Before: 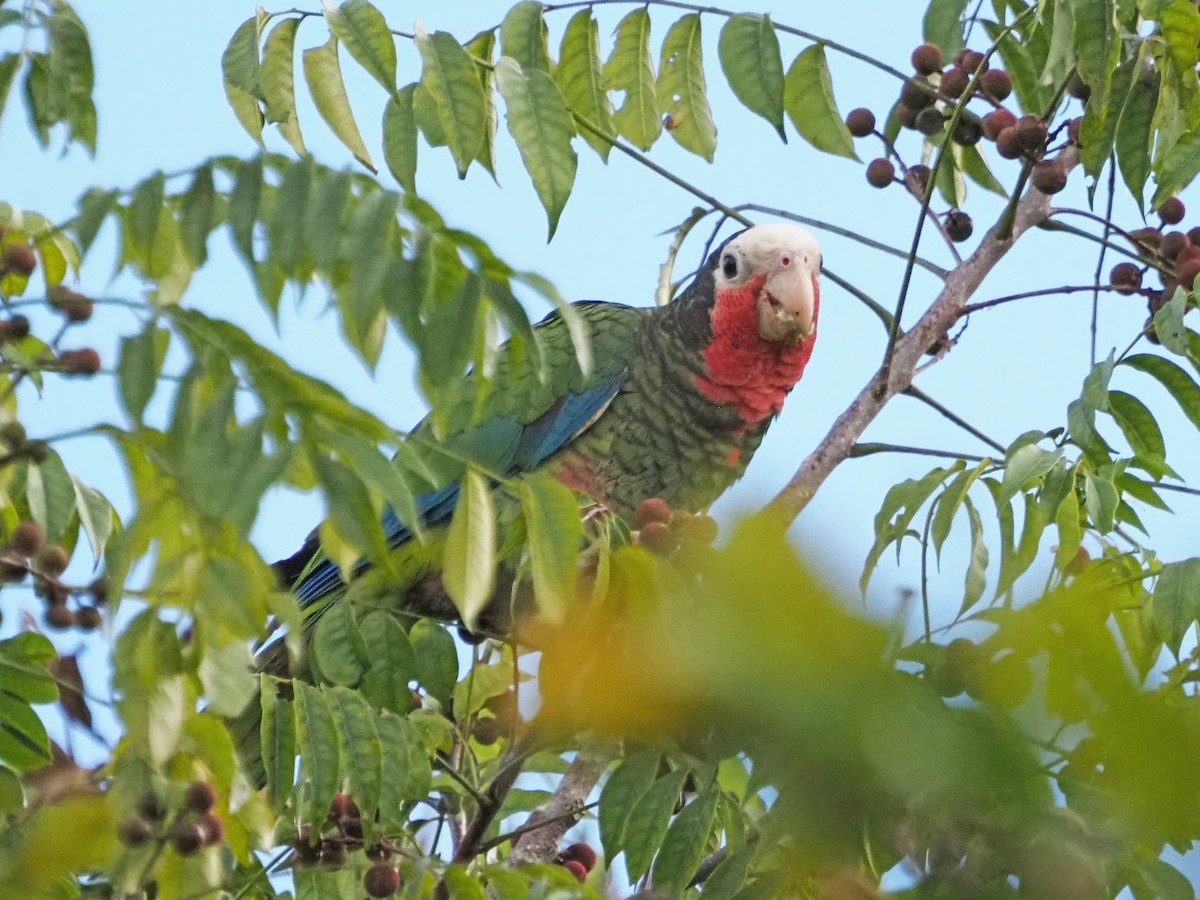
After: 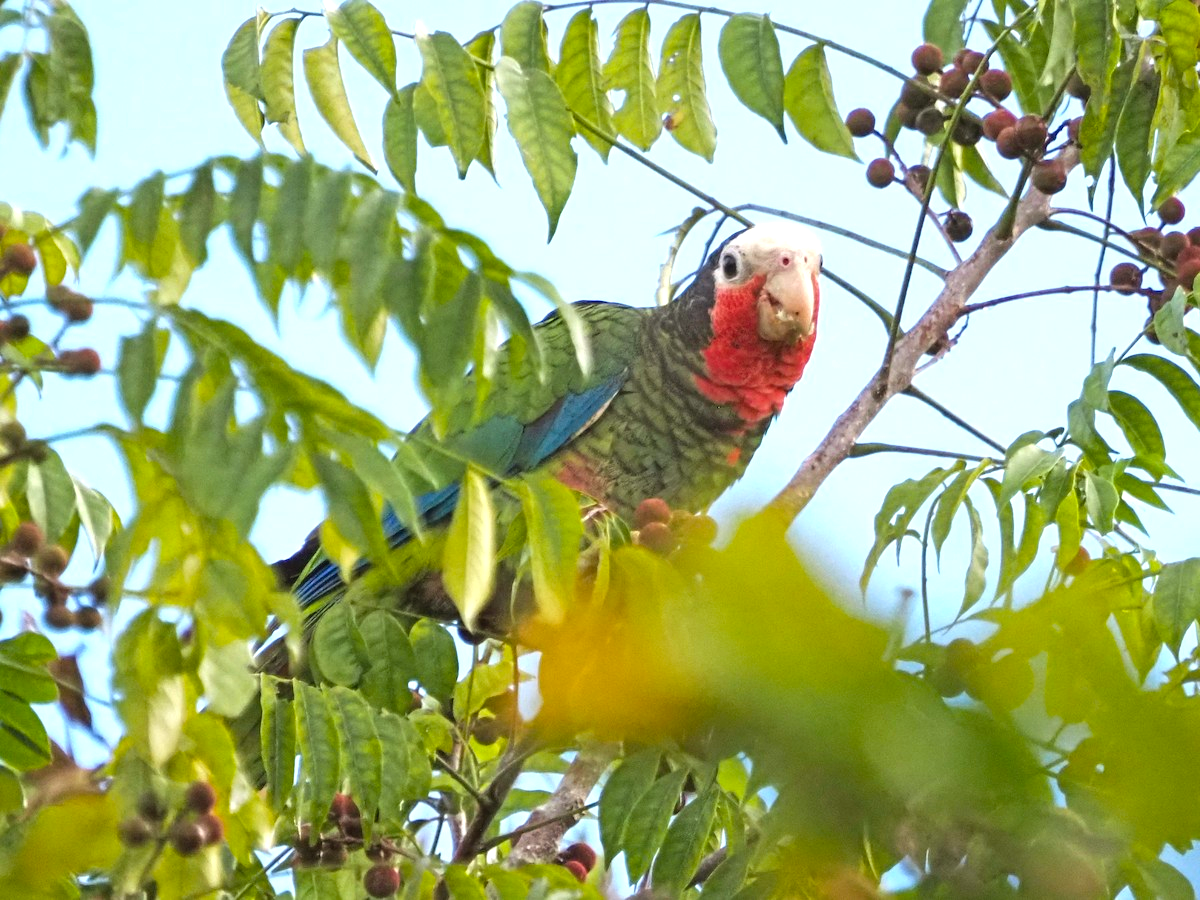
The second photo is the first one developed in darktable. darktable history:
exposure: black level correction 0.003, exposure 0.148 EV, compensate highlight preservation false
color balance rgb: power › chroma 0.673%, power › hue 60°, global offset › luminance 0.484%, linear chroma grading › global chroma 9.486%, perceptual saturation grading › global saturation 0.152%, perceptual brilliance grading › global brilliance 11.872%, global vibrance 20%
local contrast: mode bilateral grid, contrast 100, coarseness 99, detail 108%, midtone range 0.2
